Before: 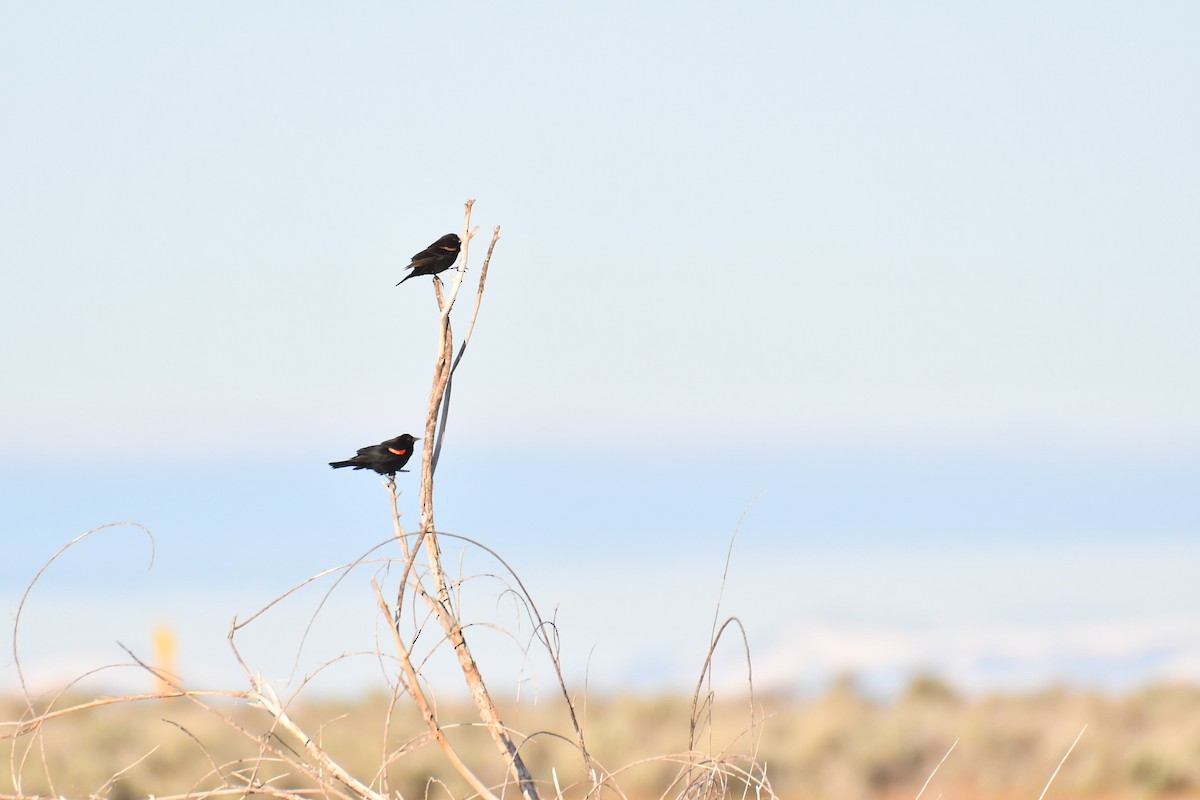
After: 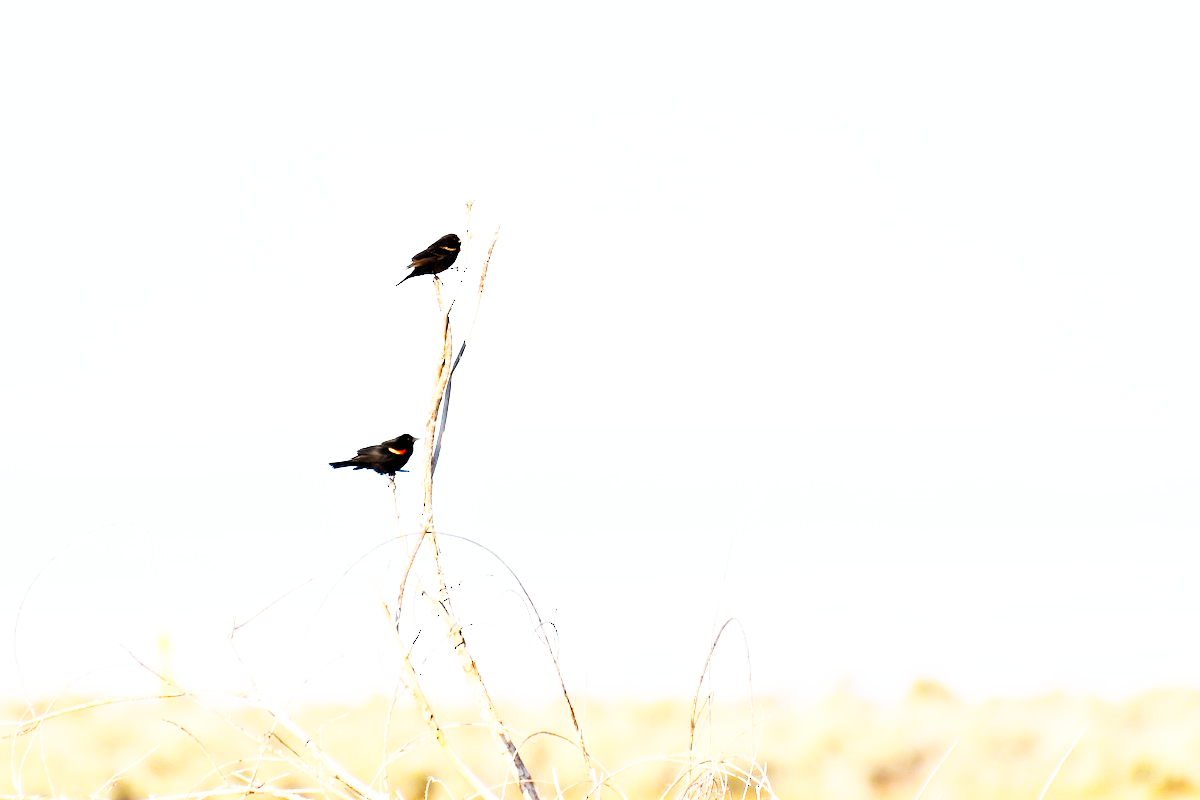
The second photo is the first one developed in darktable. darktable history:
color balance rgb: global offset › luminance -1.421%, perceptual saturation grading › global saturation 33.211%, perceptual brilliance grading › global brilliance -18.624%, perceptual brilliance grading › highlights 28.469%
base curve: curves: ch0 [(0, 0) (0.007, 0.004) (0.027, 0.03) (0.046, 0.07) (0.207, 0.54) (0.442, 0.872) (0.673, 0.972) (1, 1)], preserve colors none
